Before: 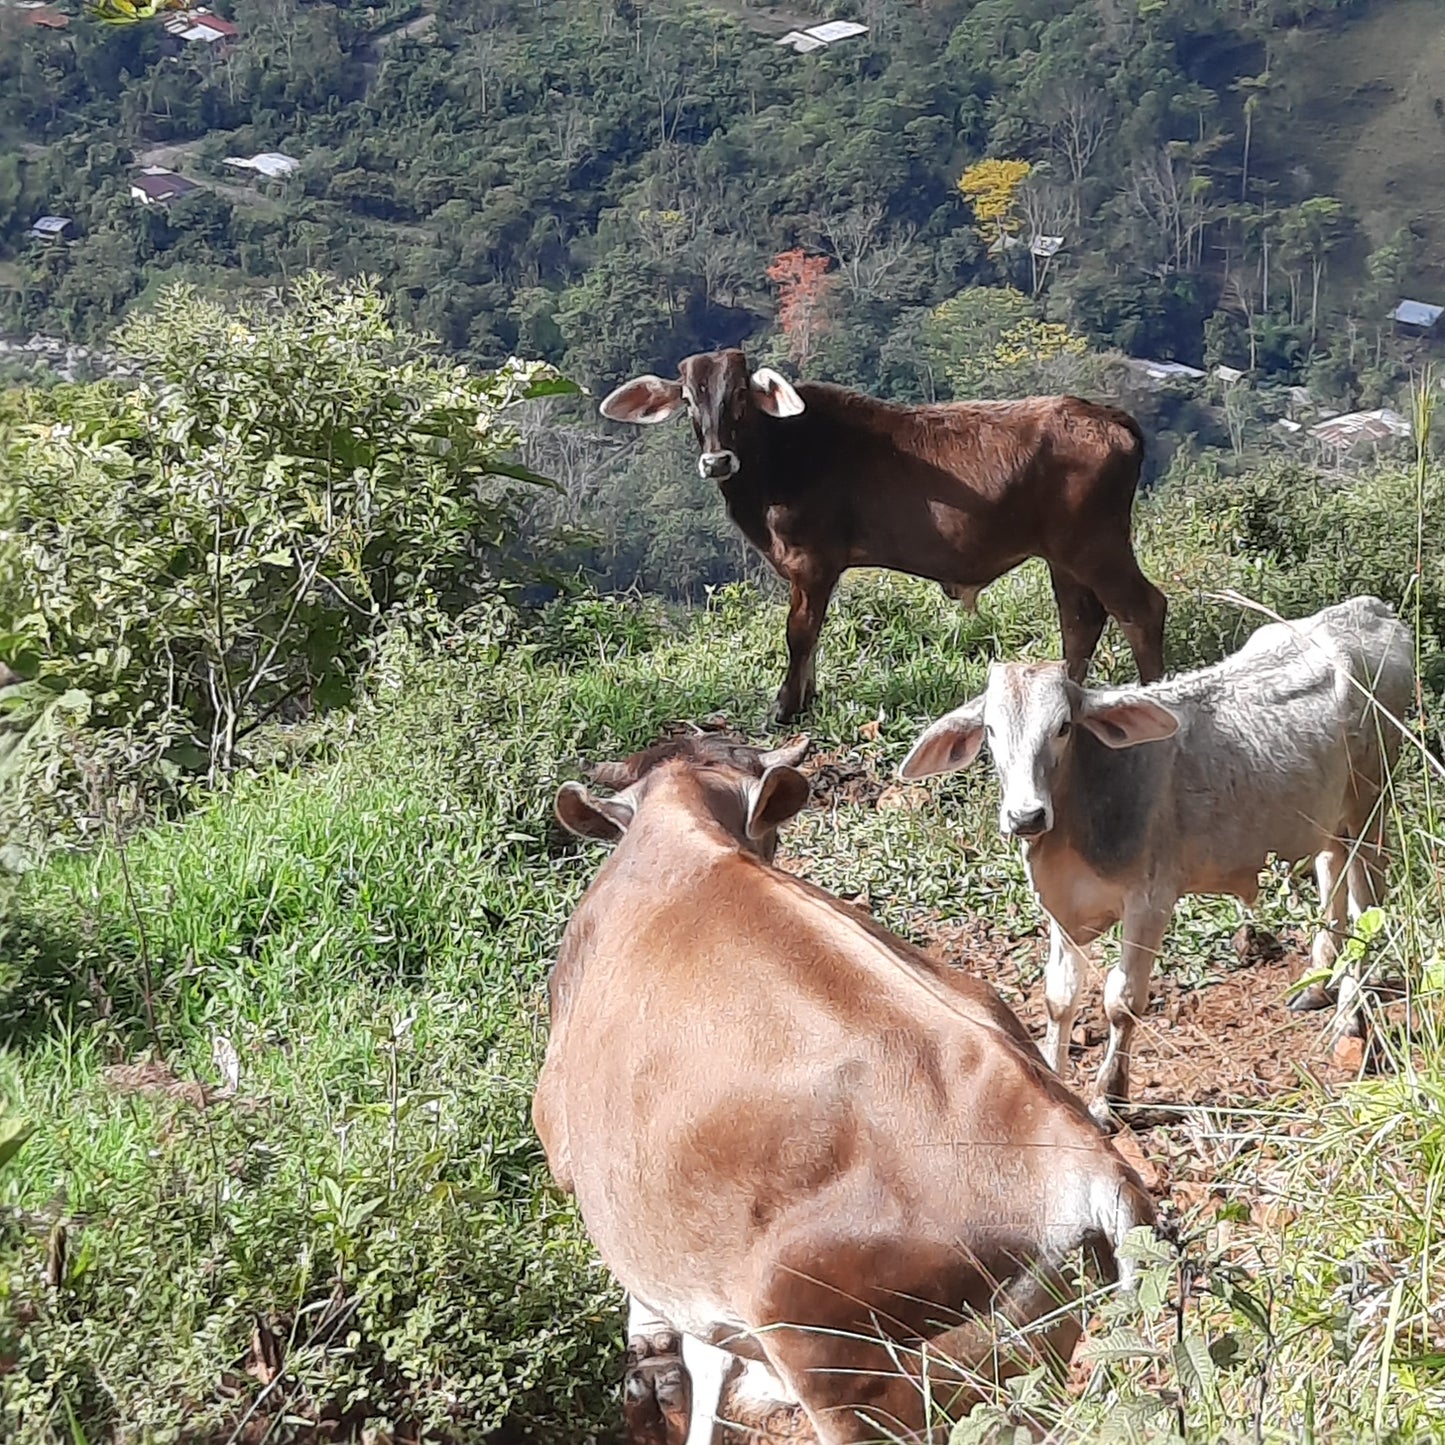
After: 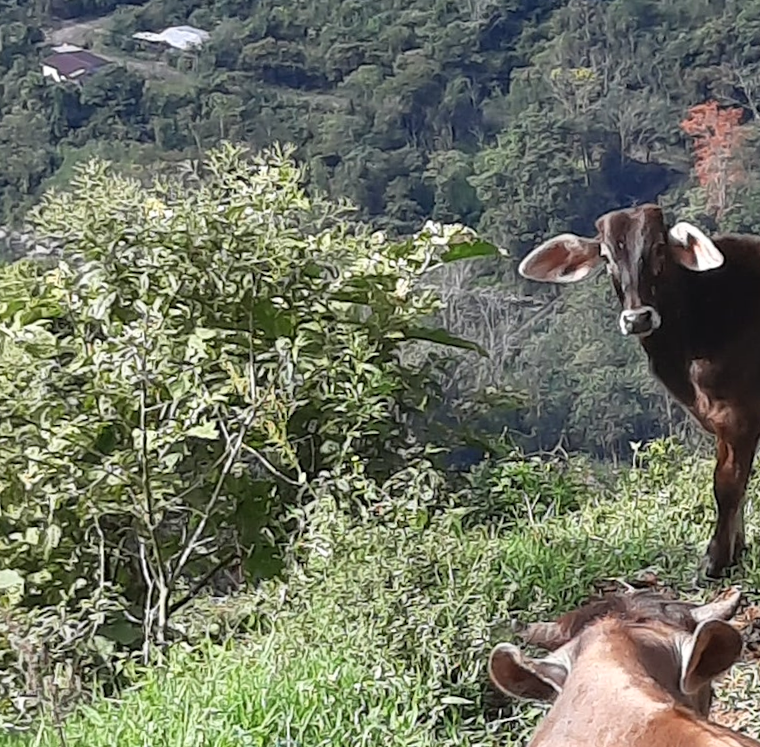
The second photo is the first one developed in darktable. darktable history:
rotate and perspective: rotation -2.12°, lens shift (vertical) 0.009, lens shift (horizontal) -0.008, automatic cropping original format, crop left 0.036, crop right 0.964, crop top 0.05, crop bottom 0.959
shadows and highlights: shadows 0, highlights 40
crop and rotate: left 3.047%, top 7.509%, right 42.236%, bottom 37.598%
